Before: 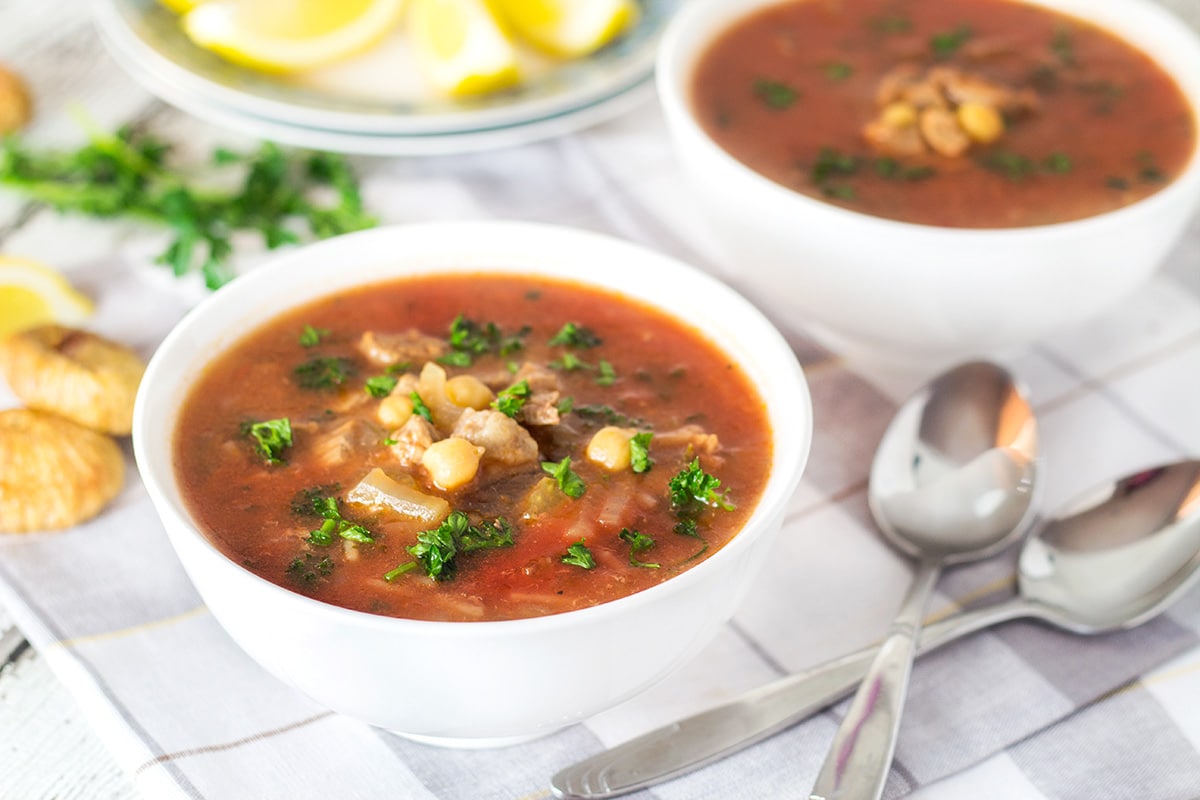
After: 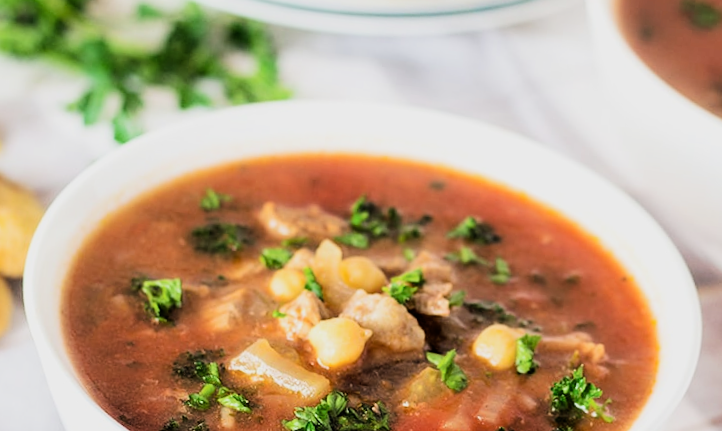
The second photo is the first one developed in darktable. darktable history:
crop and rotate: angle -6.63°, left 2.197%, top 6.764%, right 27.574%, bottom 30.372%
filmic rgb: black relative exposure -5.07 EV, white relative exposure 3.96 EV, hardness 2.89, contrast 1.491
